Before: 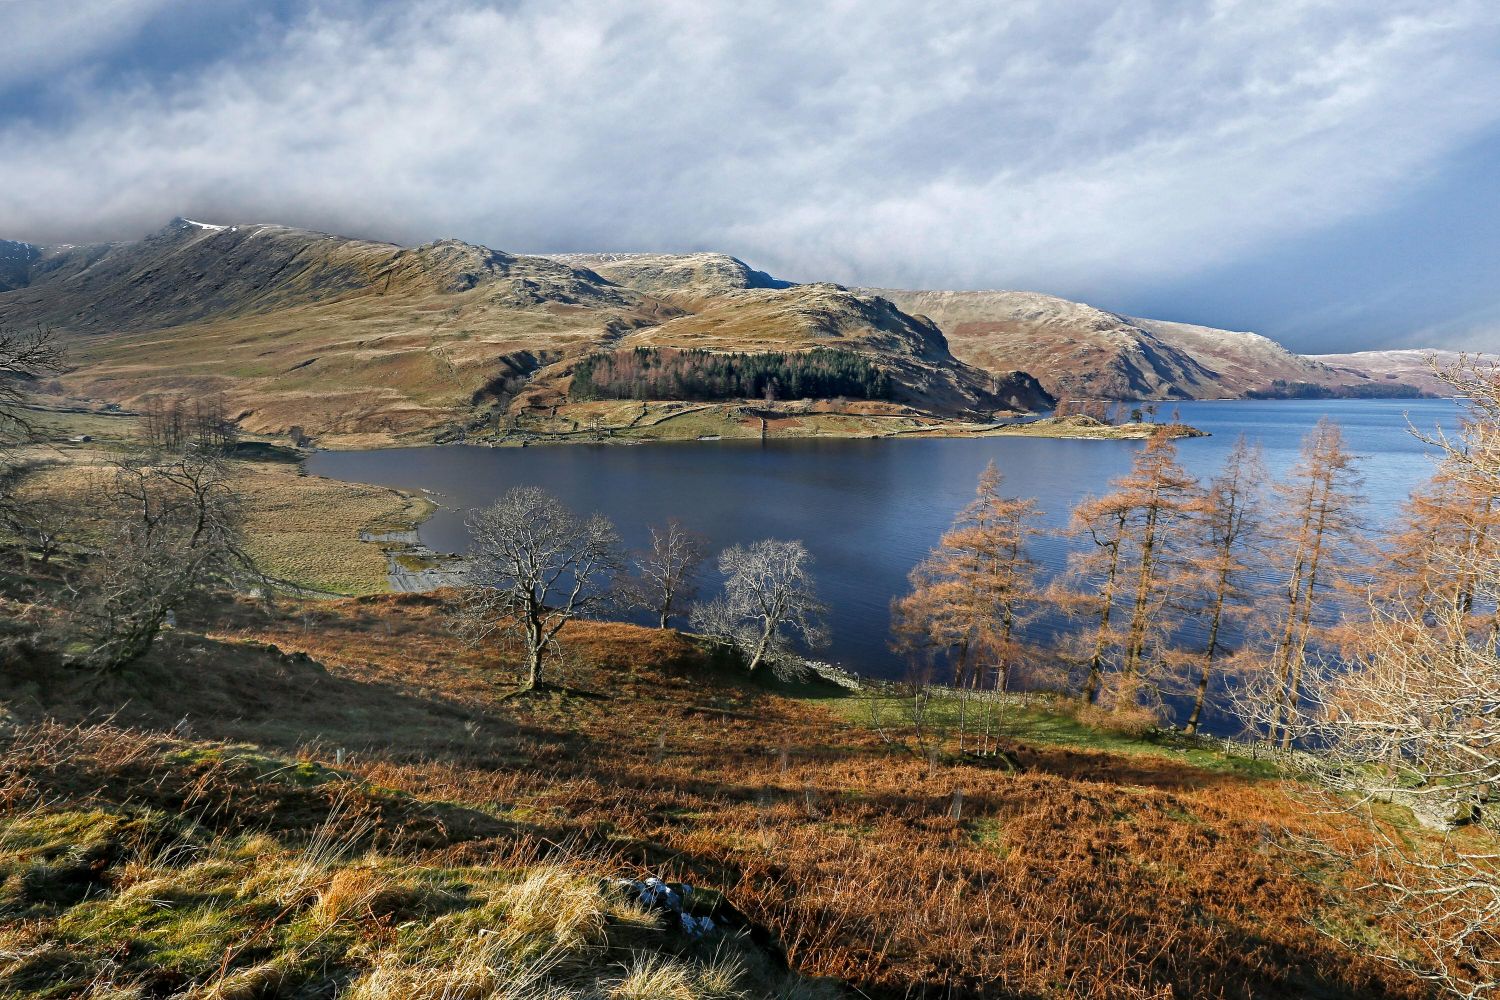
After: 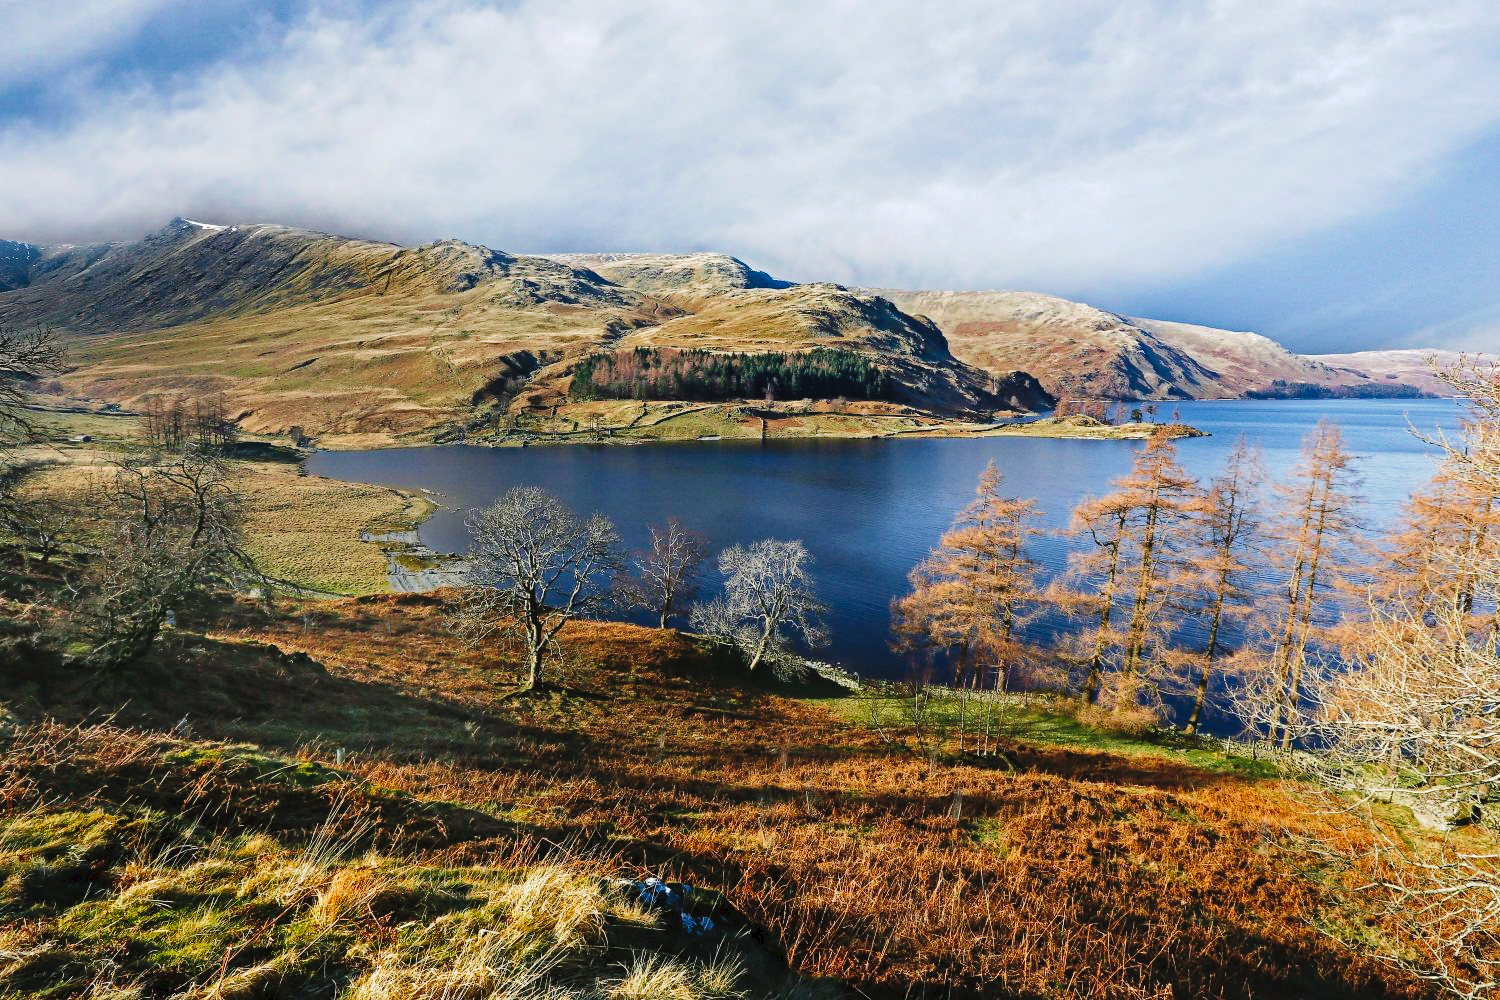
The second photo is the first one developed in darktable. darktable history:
velvia: on, module defaults
tone curve: curves: ch0 [(0, 0) (0.003, 0.042) (0.011, 0.043) (0.025, 0.047) (0.044, 0.059) (0.069, 0.07) (0.1, 0.085) (0.136, 0.107) (0.177, 0.139) (0.224, 0.185) (0.277, 0.258) (0.335, 0.34) (0.399, 0.434) (0.468, 0.526) (0.543, 0.623) (0.623, 0.709) (0.709, 0.794) (0.801, 0.866) (0.898, 0.919) (1, 1)], preserve colors none
